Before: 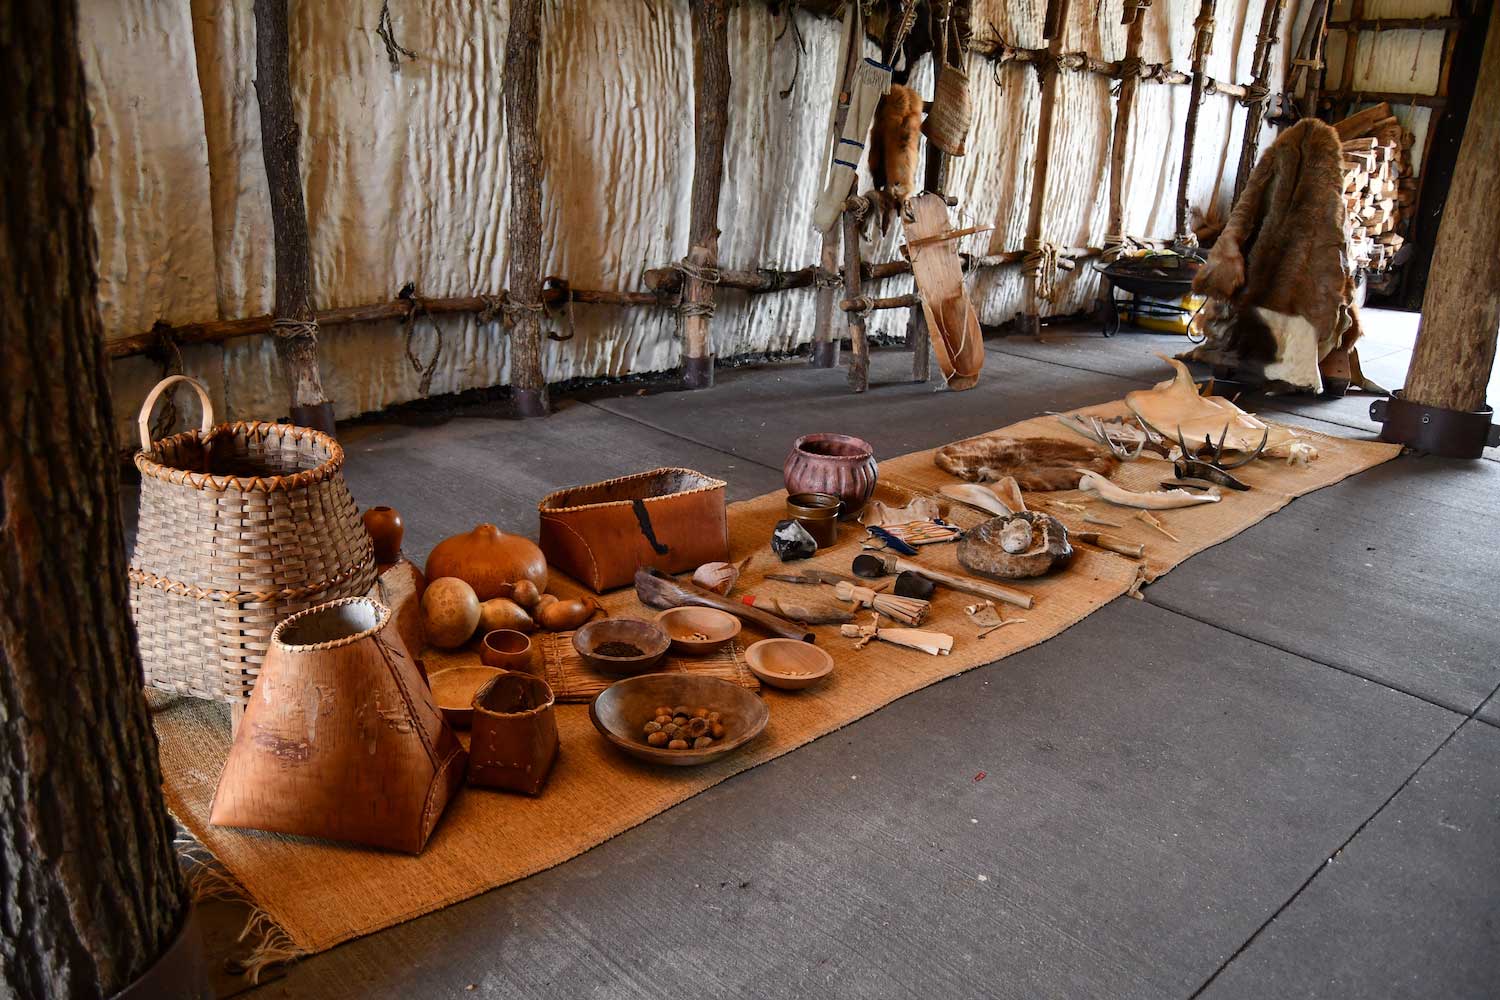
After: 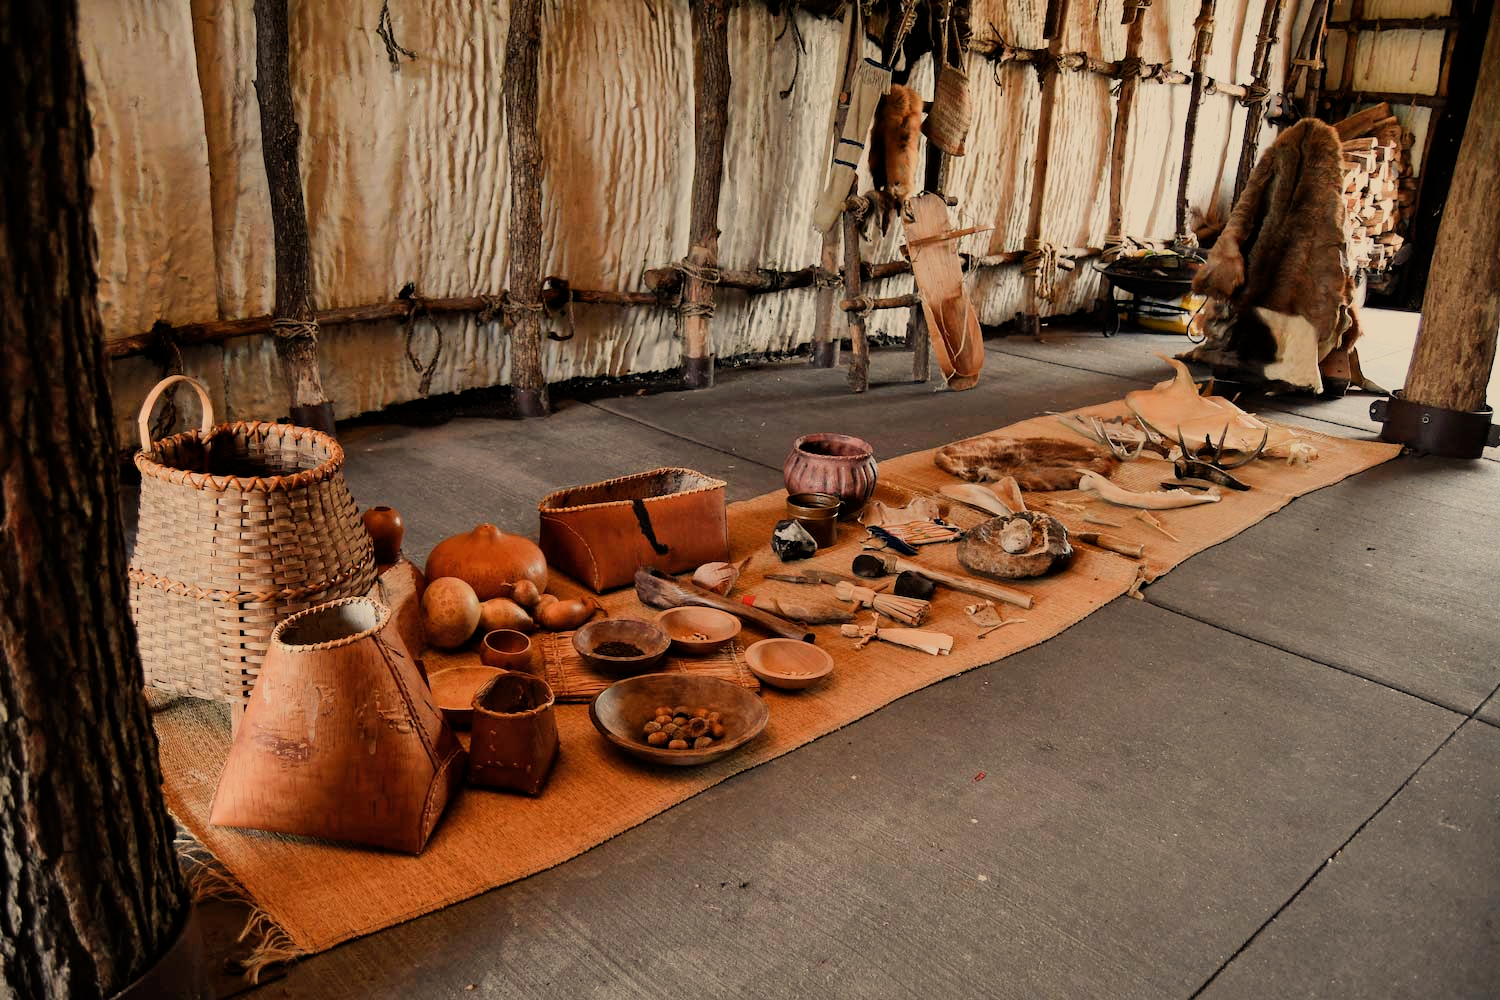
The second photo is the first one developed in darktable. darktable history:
shadows and highlights: shadows 30.86, highlights 0, soften with gaussian
white balance: red 1.123, blue 0.83
filmic rgb: black relative exposure -7.65 EV, white relative exposure 4.56 EV, hardness 3.61
exposure: exposure 0 EV, compensate highlight preservation false
